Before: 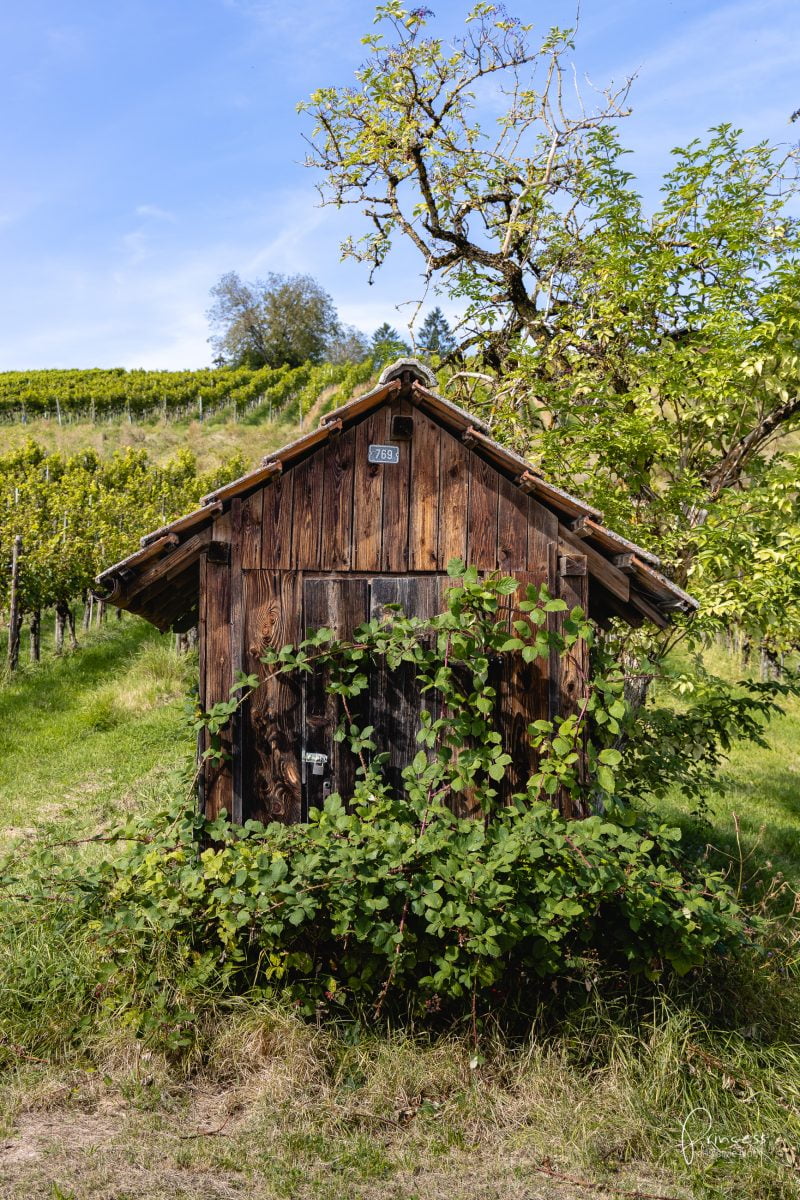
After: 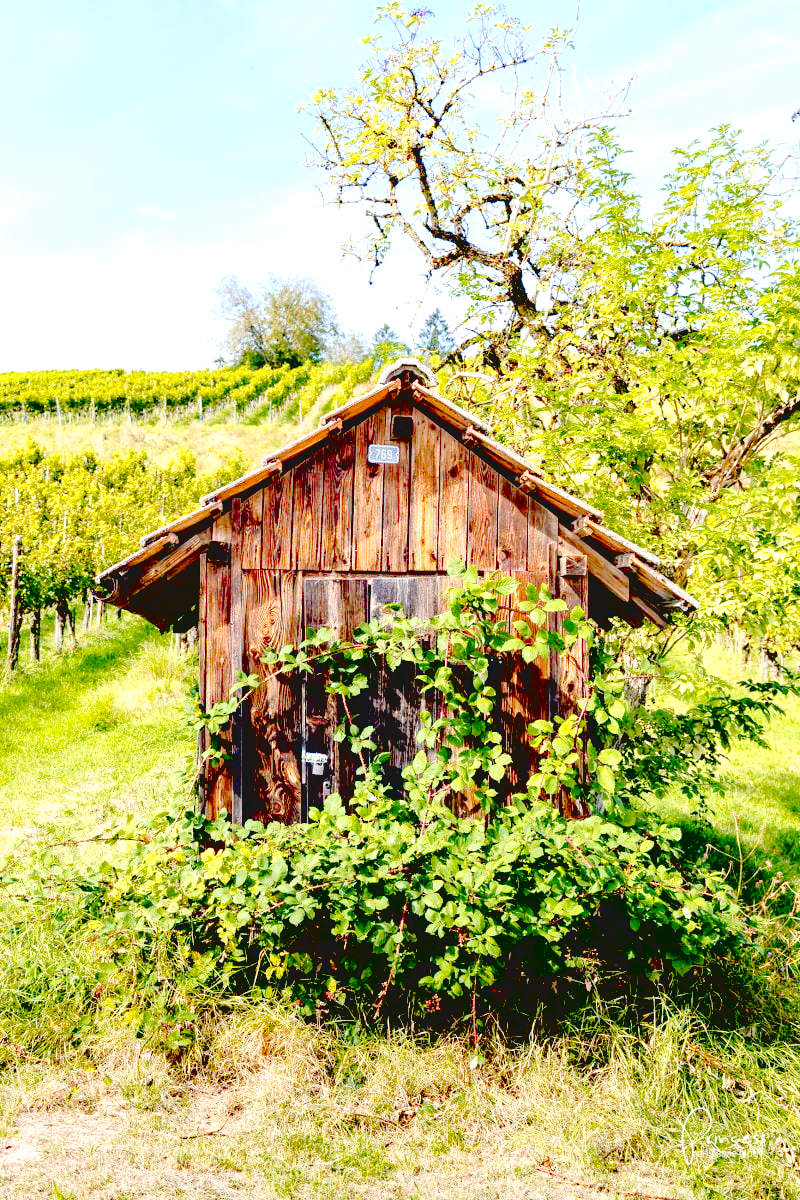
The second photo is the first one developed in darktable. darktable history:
tone curve: curves: ch0 [(0, 0) (0.003, 0.001) (0.011, 0.006) (0.025, 0.012) (0.044, 0.018) (0.069, 0.025) (0.1, 0.045) (0.136, 0.074) (0.177, 0.124) (0.224, 0.196) (0.277, 0.289) (0.335, 0.396) (0.399, 0.495) (0.468, 0.585) (0.543, 0.663) (0.623, 0.728) (0.709, 0.808) (0.801, 0.87) (0.898, 0.932) (1, 1)], preserve colors none
exposure: black level correction 0.016, exposure 1.774 EV, compensate highlight preservation false
contrast brightness saturation: contrast -0.28
